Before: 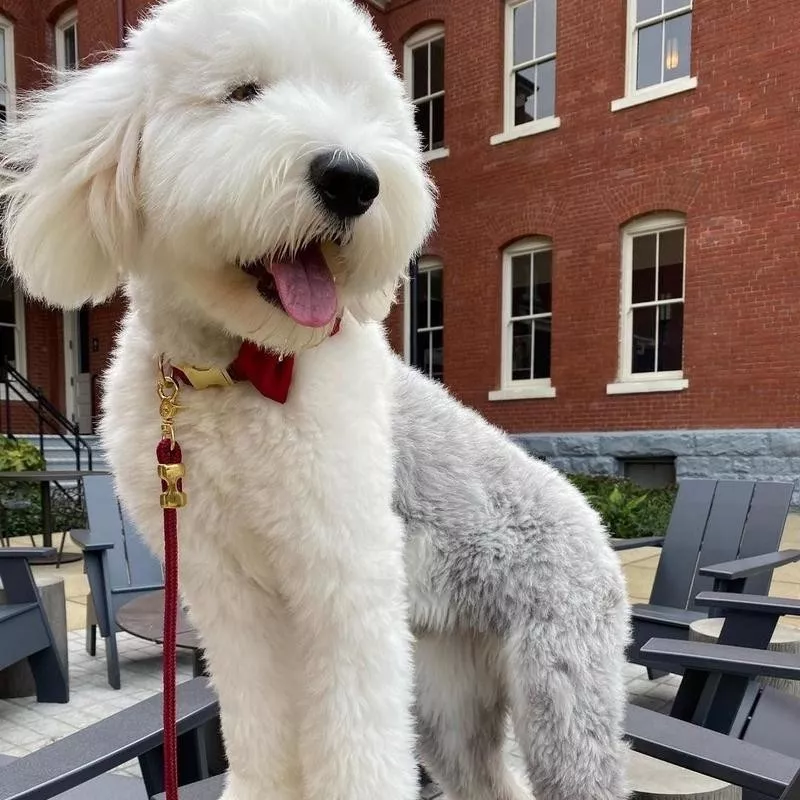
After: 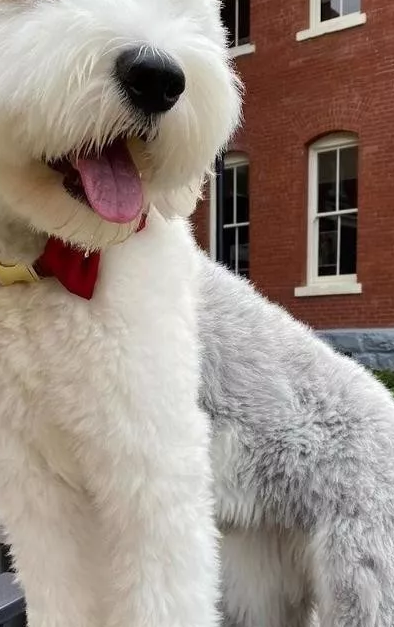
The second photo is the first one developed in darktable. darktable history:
crop and rotate: angle 0.02°, left 24.301%, top 13.052%, right 26.337%, bottom 8.428%
